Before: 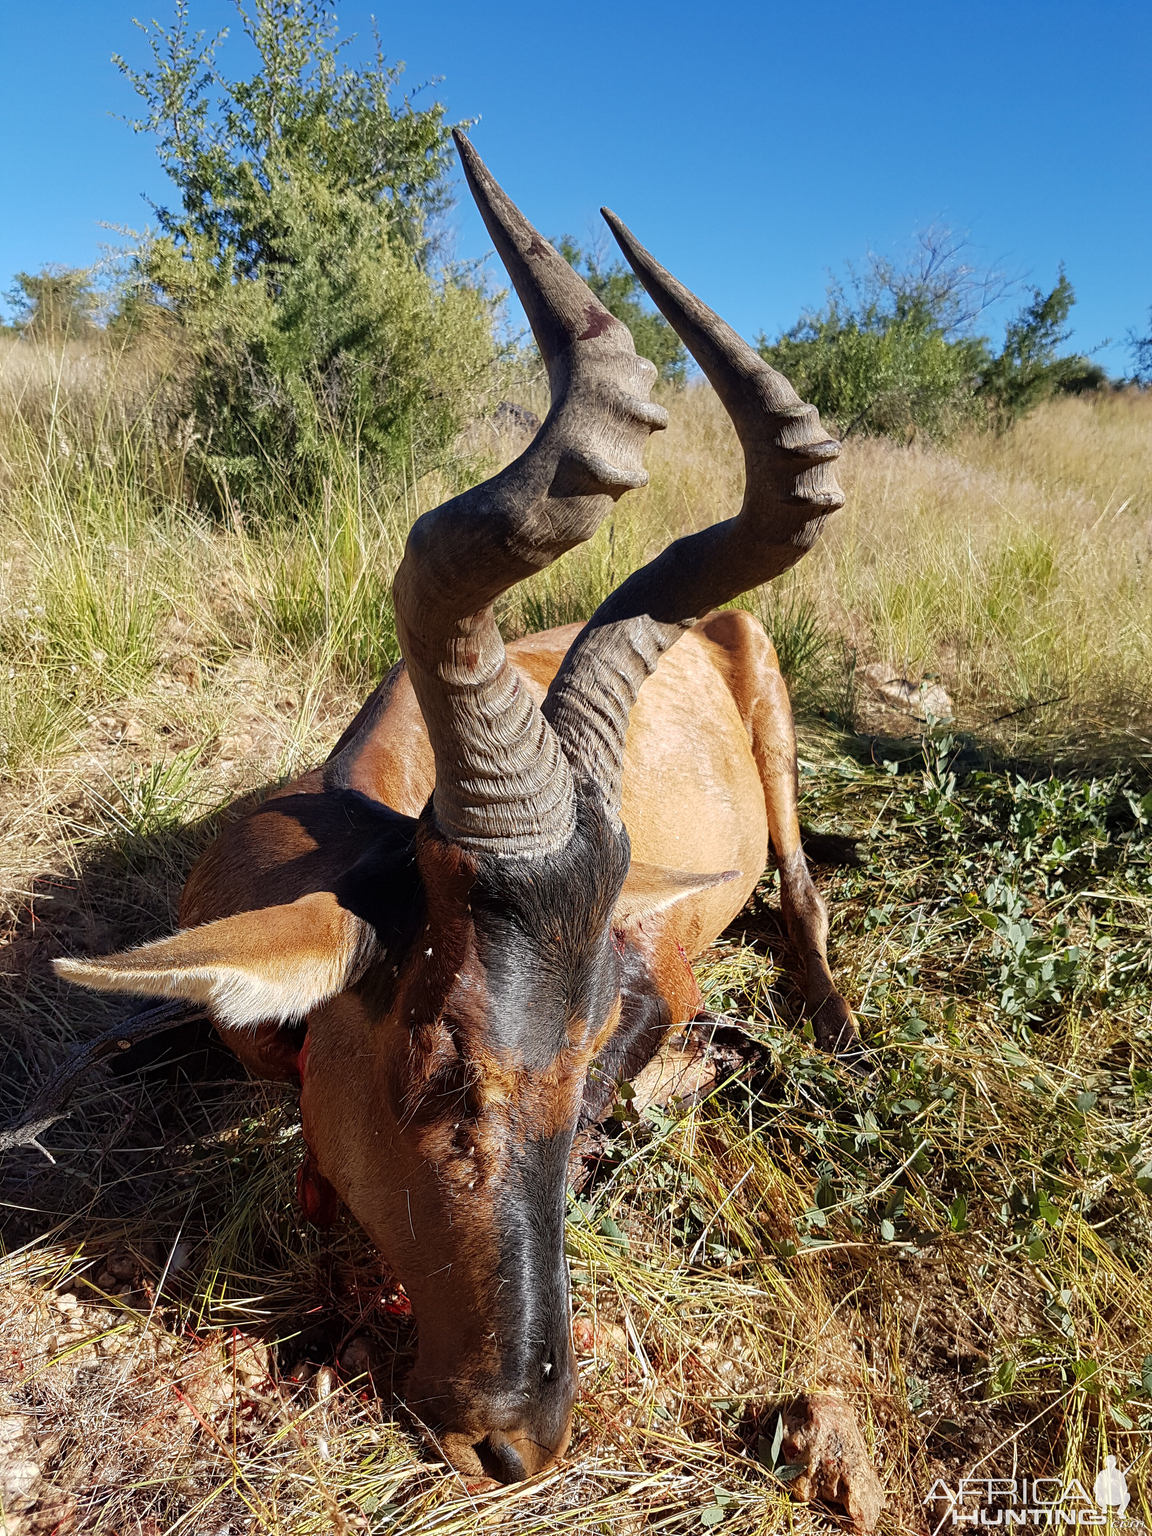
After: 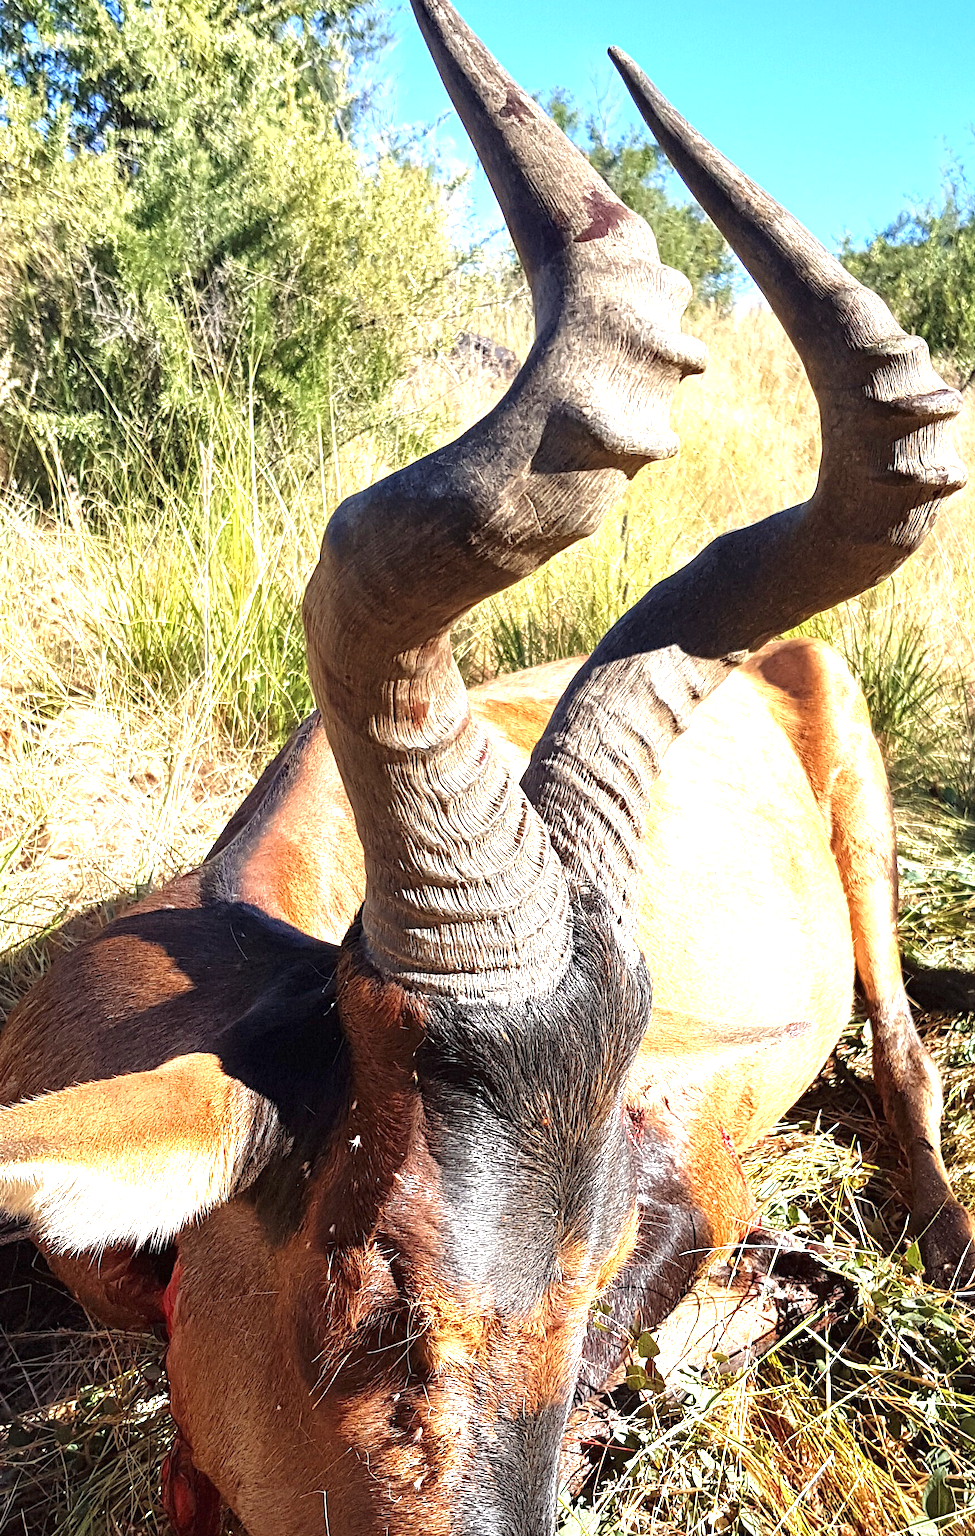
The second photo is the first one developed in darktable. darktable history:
exposure: black level correction 0, exposure 1.377 EV, compensate highlight preservation false
crop: left 16.239%, top 11.455%, right 26.154%, bottom 20.509%
